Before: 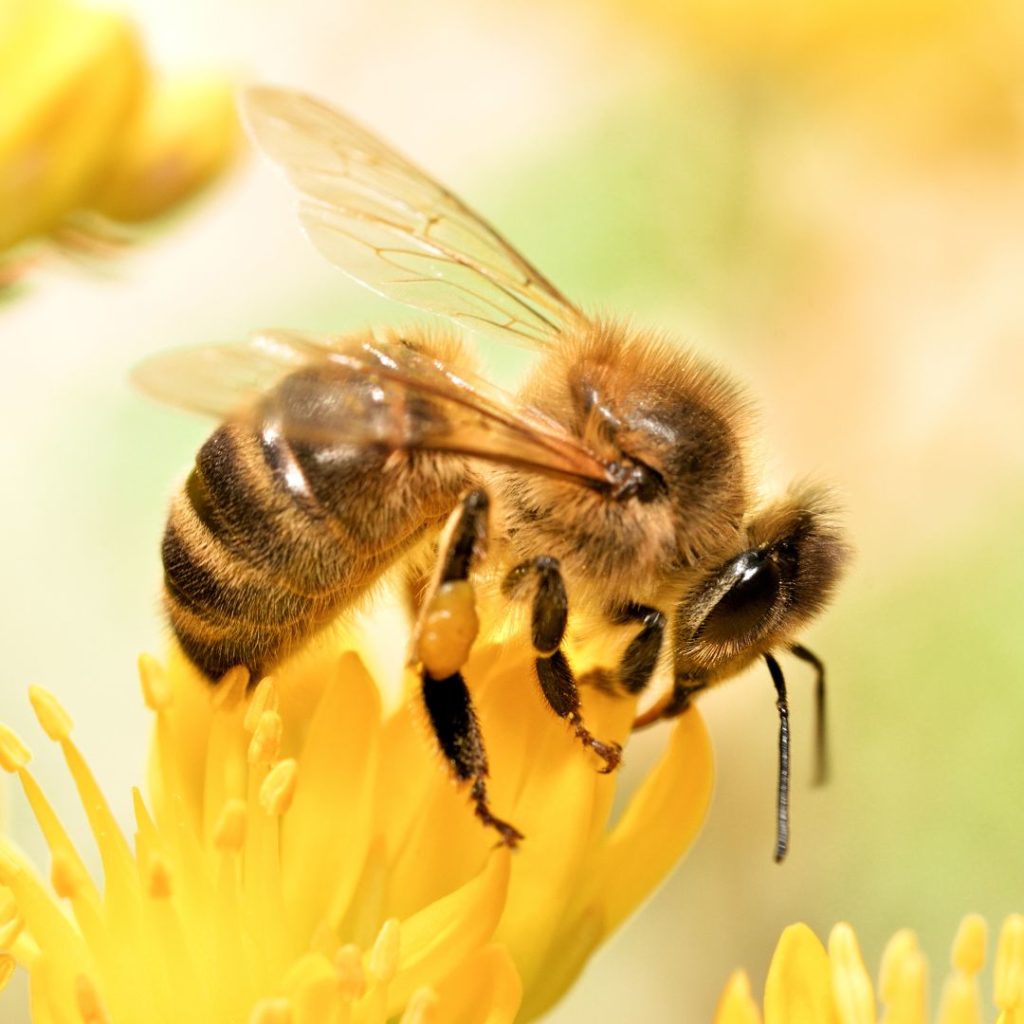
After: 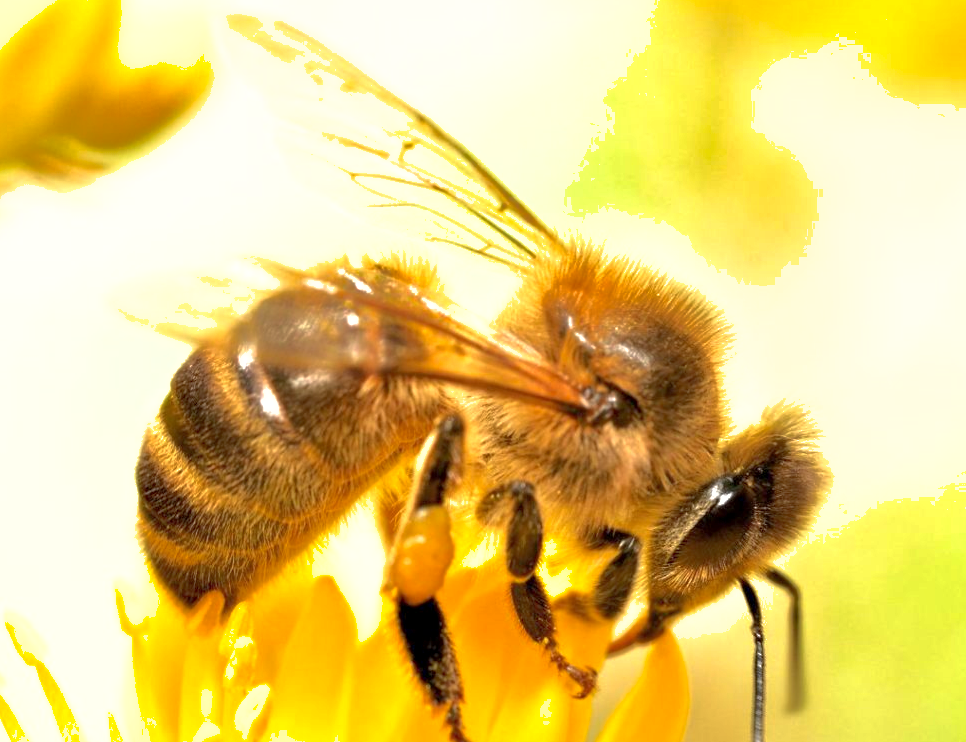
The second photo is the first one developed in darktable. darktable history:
crop: left 2.529%, top 7.327%, right 3.042%, bottom 20.173%
exposure: black level correction 0.001, exposure 0.499 EV, compensate highlight preservation false
shadows and highlights: highlights color adjustment 56.75%
